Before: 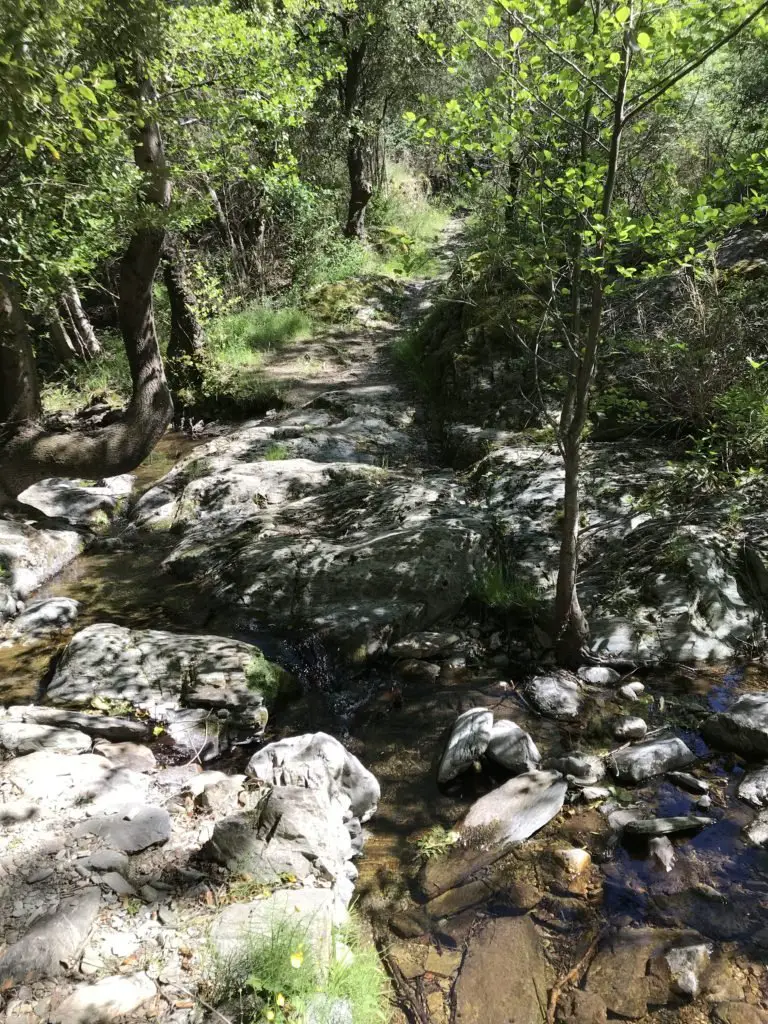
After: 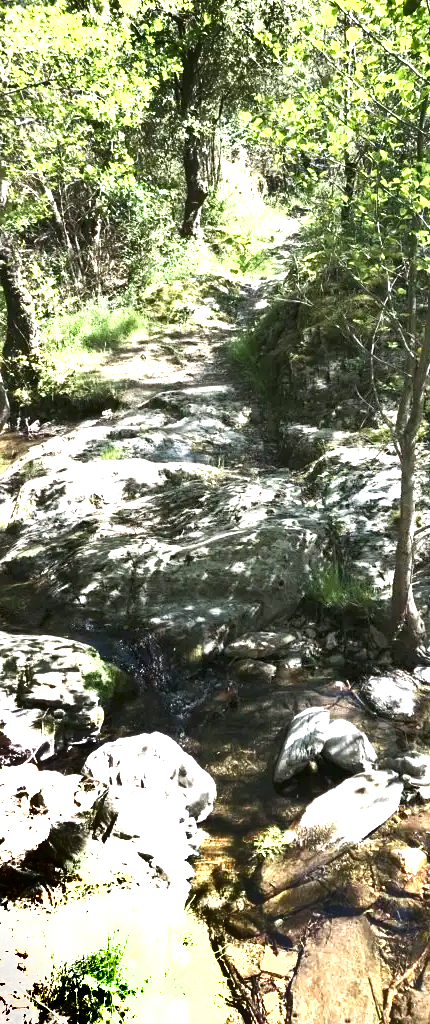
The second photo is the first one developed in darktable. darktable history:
exposure: black level correction 0, exposure 1.685 EV, compensate highlight preservation false
crop: left 21.443%, right 22.502%
contrast brightness saturation: saturation -0.04
shadows and highlights: radius 170, shadows 27.26, white point adjustment 3.07, highlights -68.36, soften with gaussian
